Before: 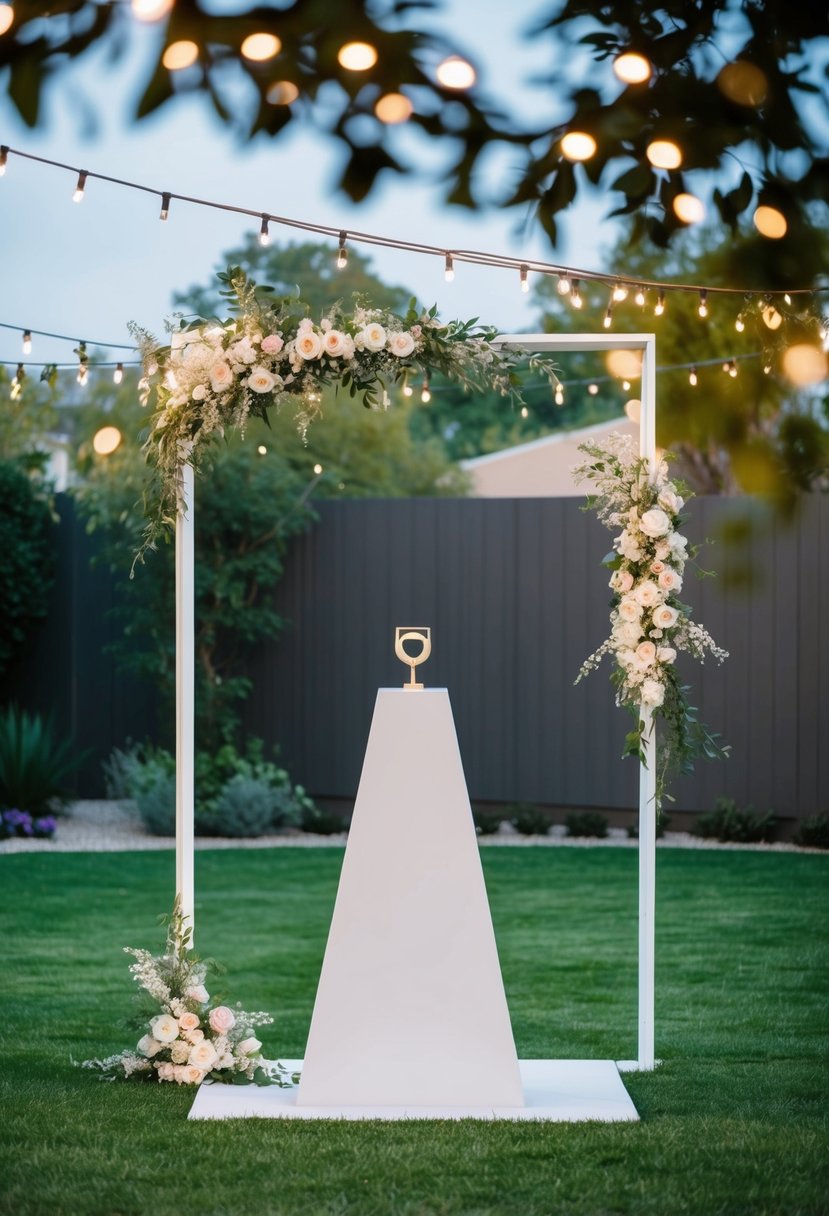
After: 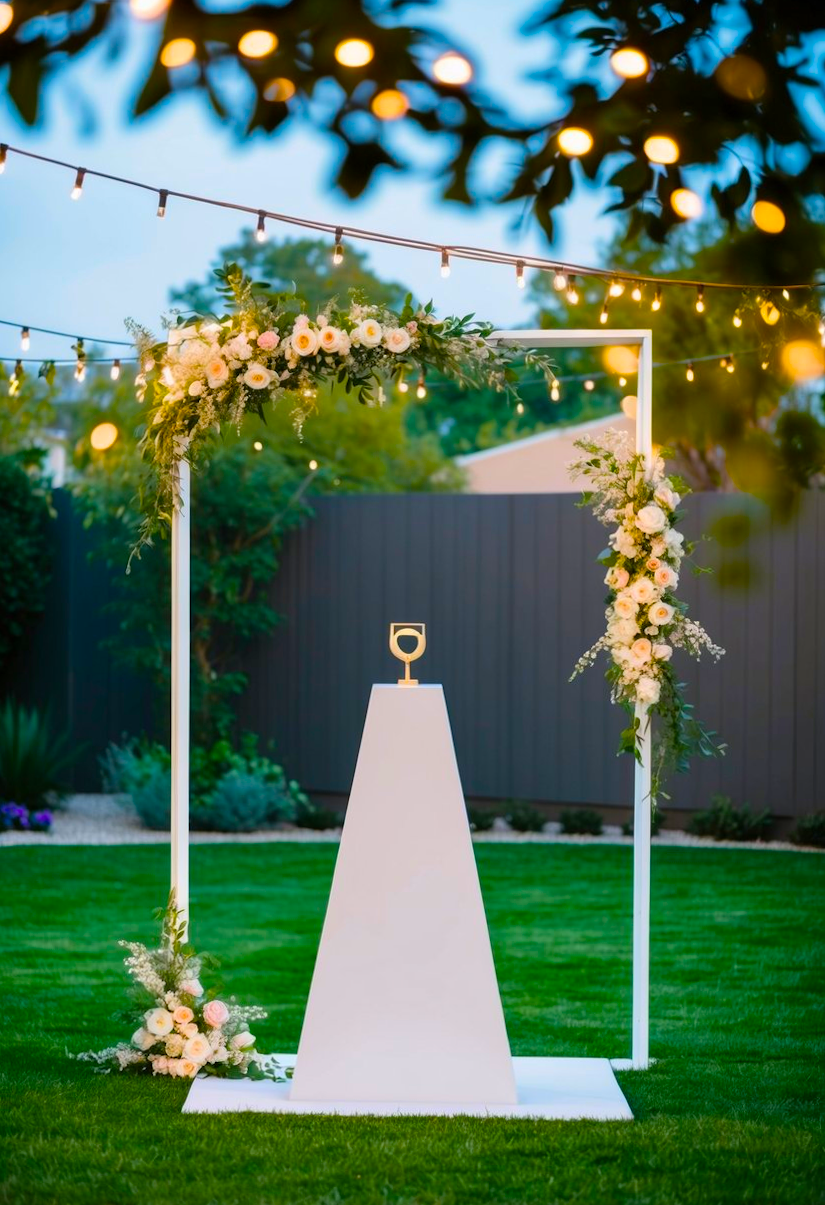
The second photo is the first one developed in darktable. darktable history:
rotate and perspective: rotation 0.192°, lens shift (horizontal) -0.015, crop left 0.005, crop right 0.996, crop top 0.006, crop bottom 0.99
color balance rgb: linear chroma grading › global chroma 25%, perceptual saturation grading › global saturation 50%
